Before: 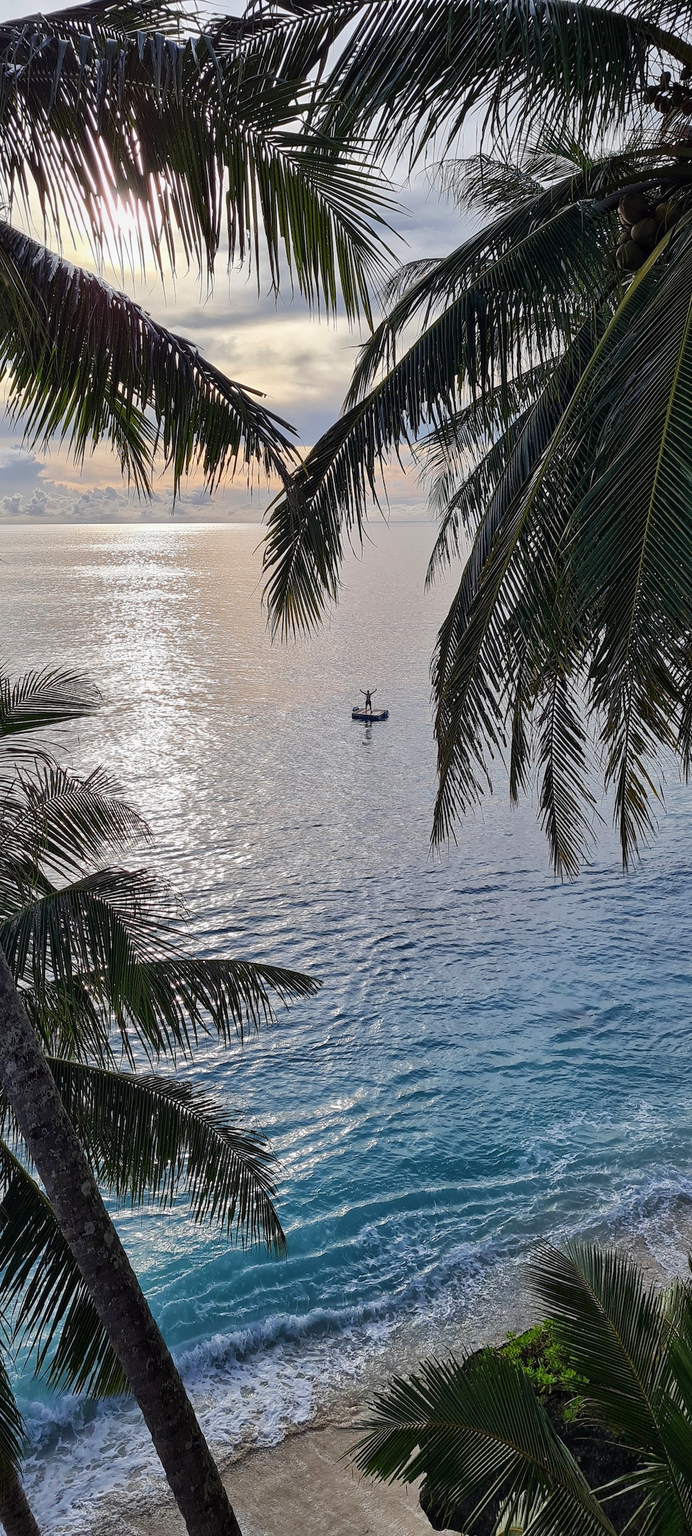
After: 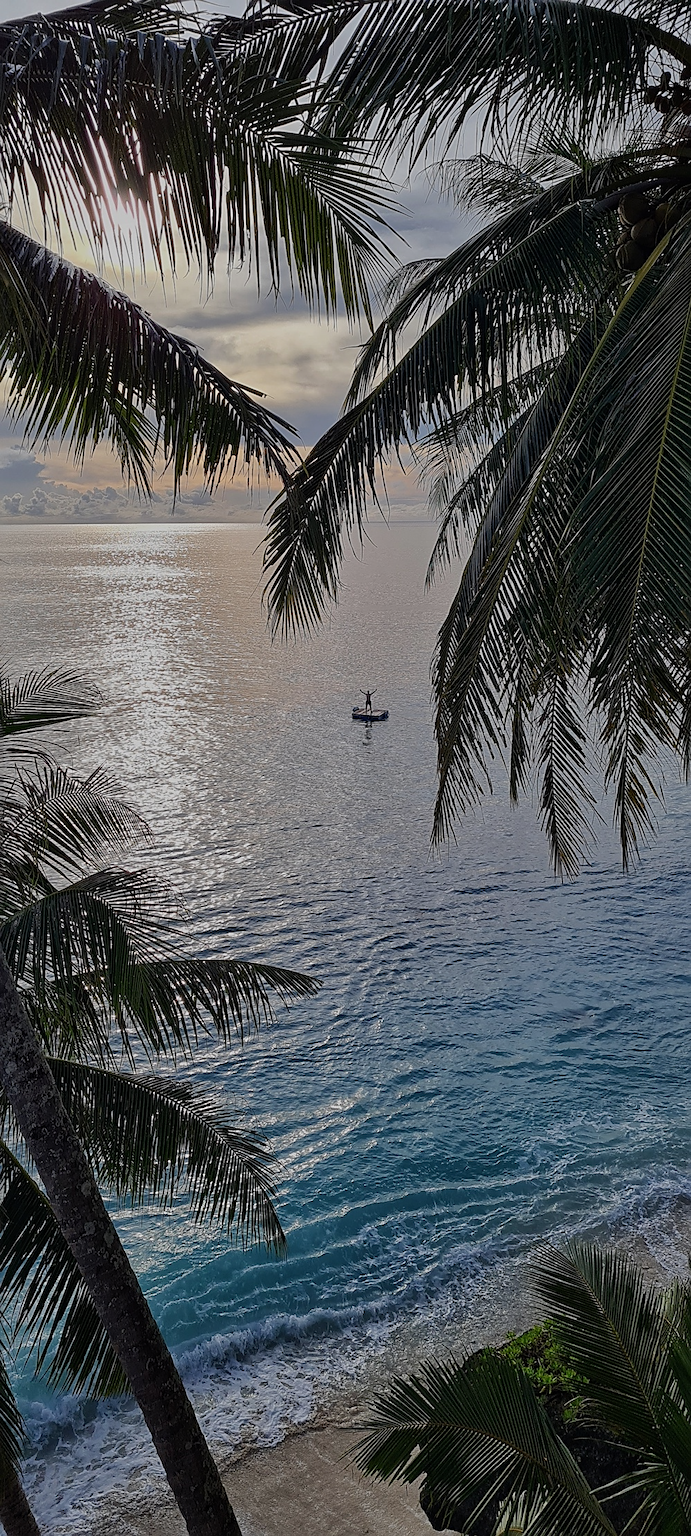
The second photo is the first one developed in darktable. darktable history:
sharpen: on, module defaults
exposure: black level correction 0, exposure -0.743 EV, compensate highlight preservation false
